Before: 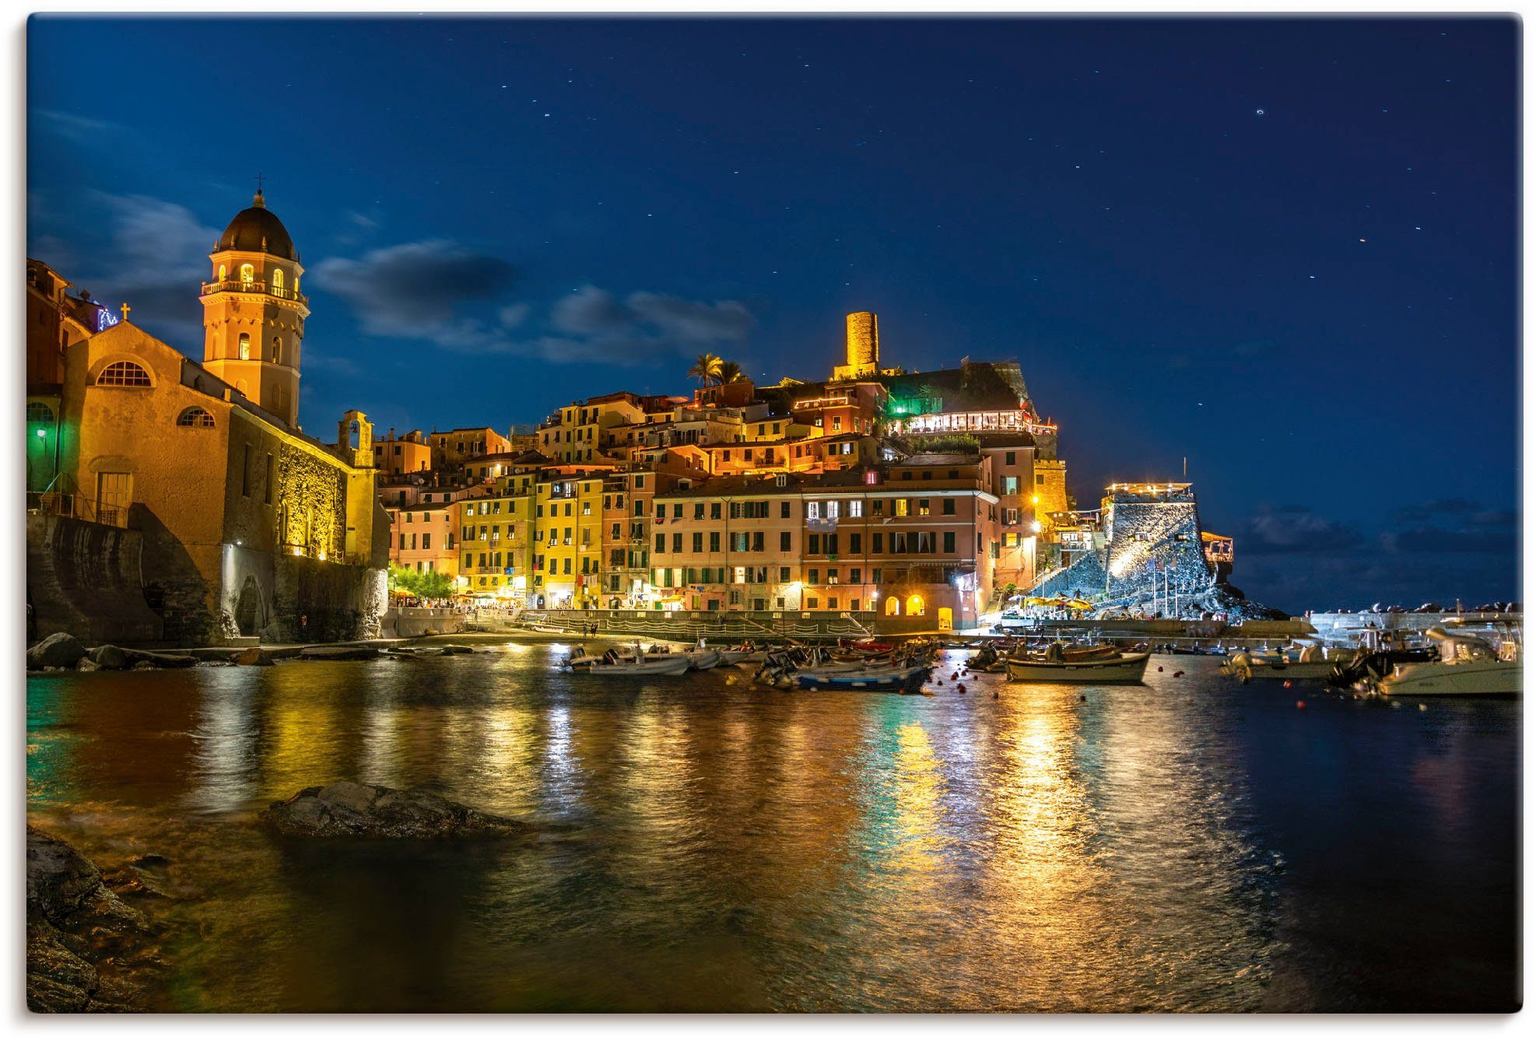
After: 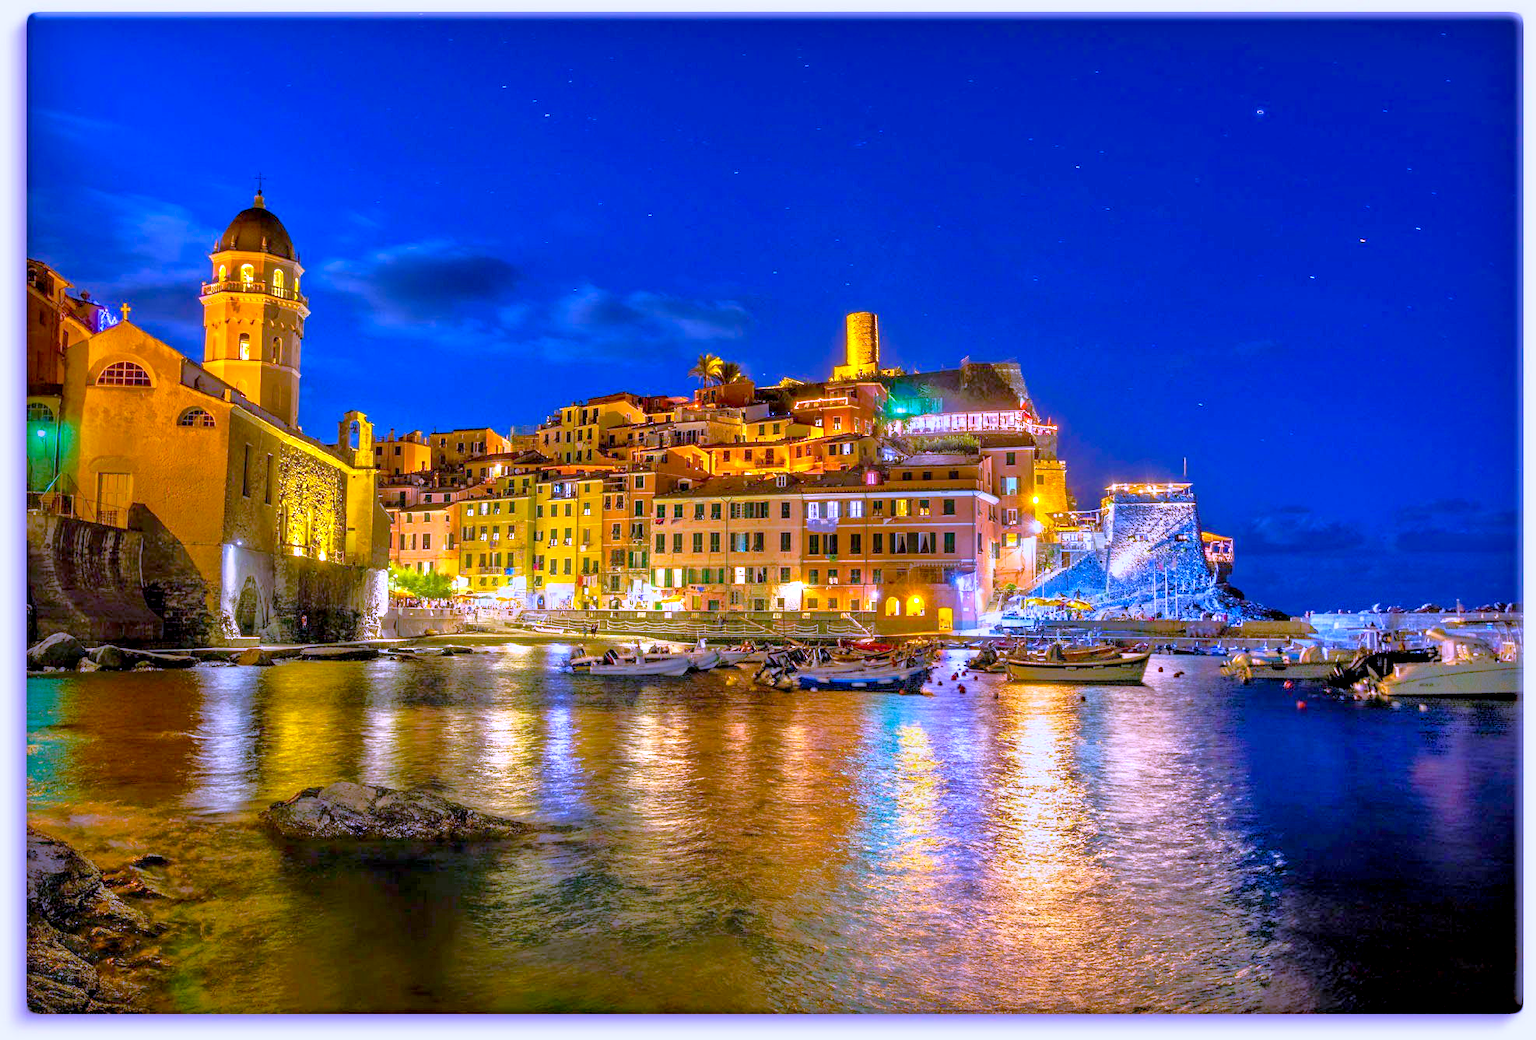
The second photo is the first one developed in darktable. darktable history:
tone equalizer: -8 EV 2 EV, -7 EV 2 EV, -6 EV 2 EV, -5 EV 2 EV, -4 EV 2 EV, -3 EV 1.5 EV, -2 EV 1 EV, -1 EV 0.5 EV
exposure: black level correction 0.004, exposure 0.014 EV, compensate highlight preservation false
white balance: red 0.98, blue 1.61
color balance rgb: perceptual saturation grading › global saturation 20%, global vibrance 20%
